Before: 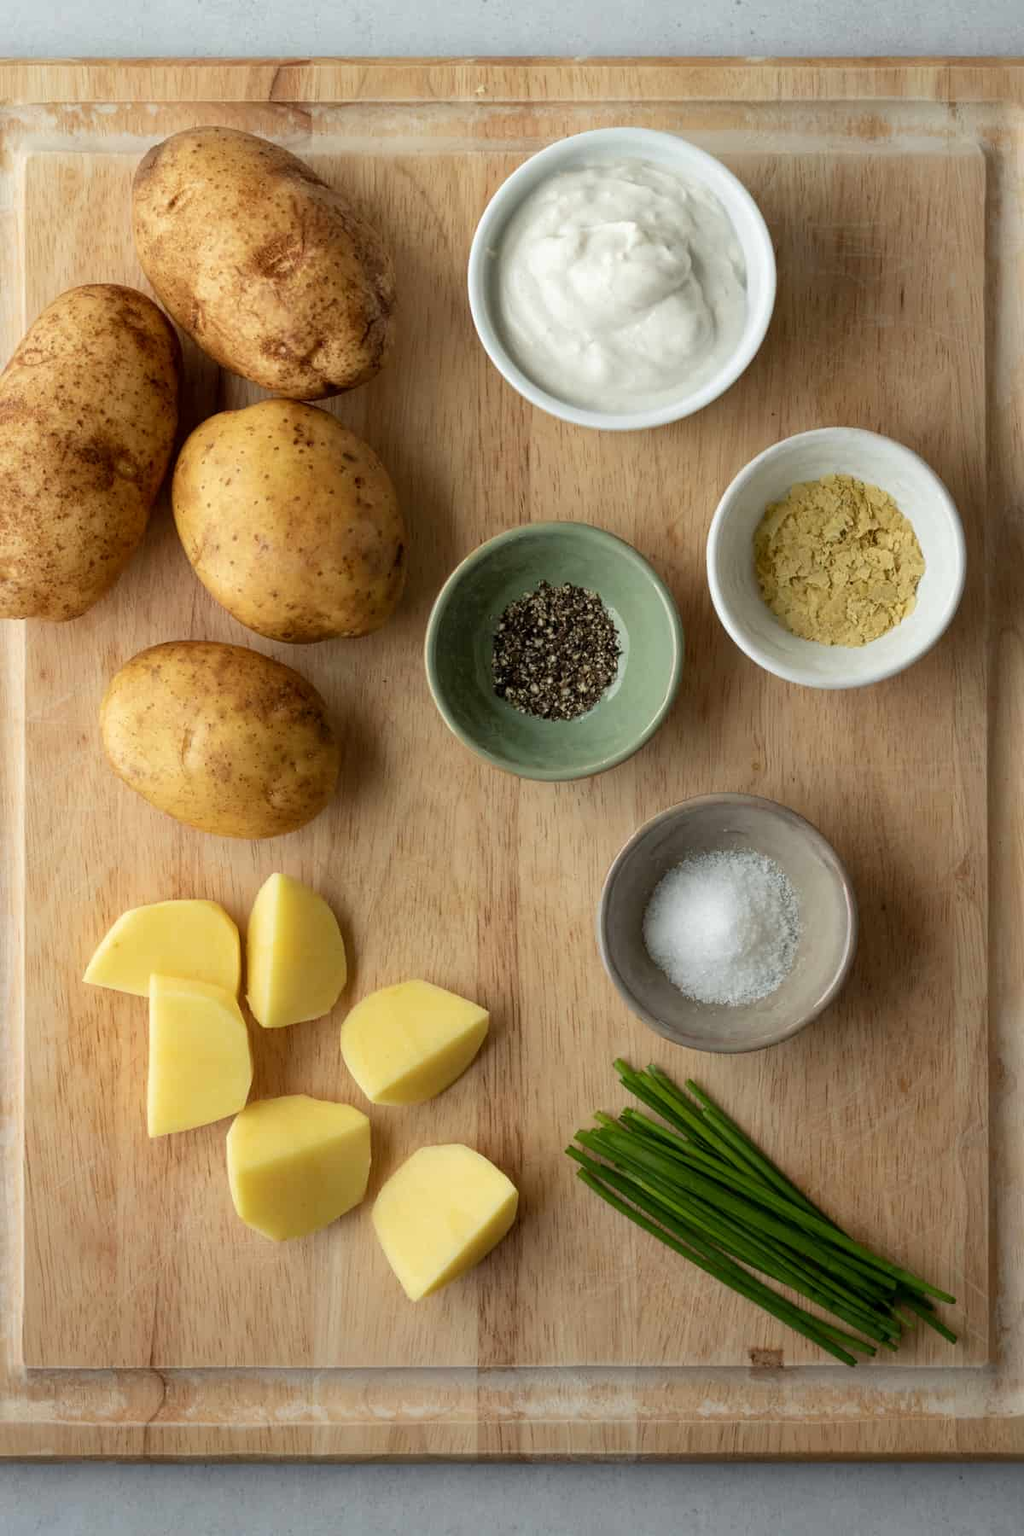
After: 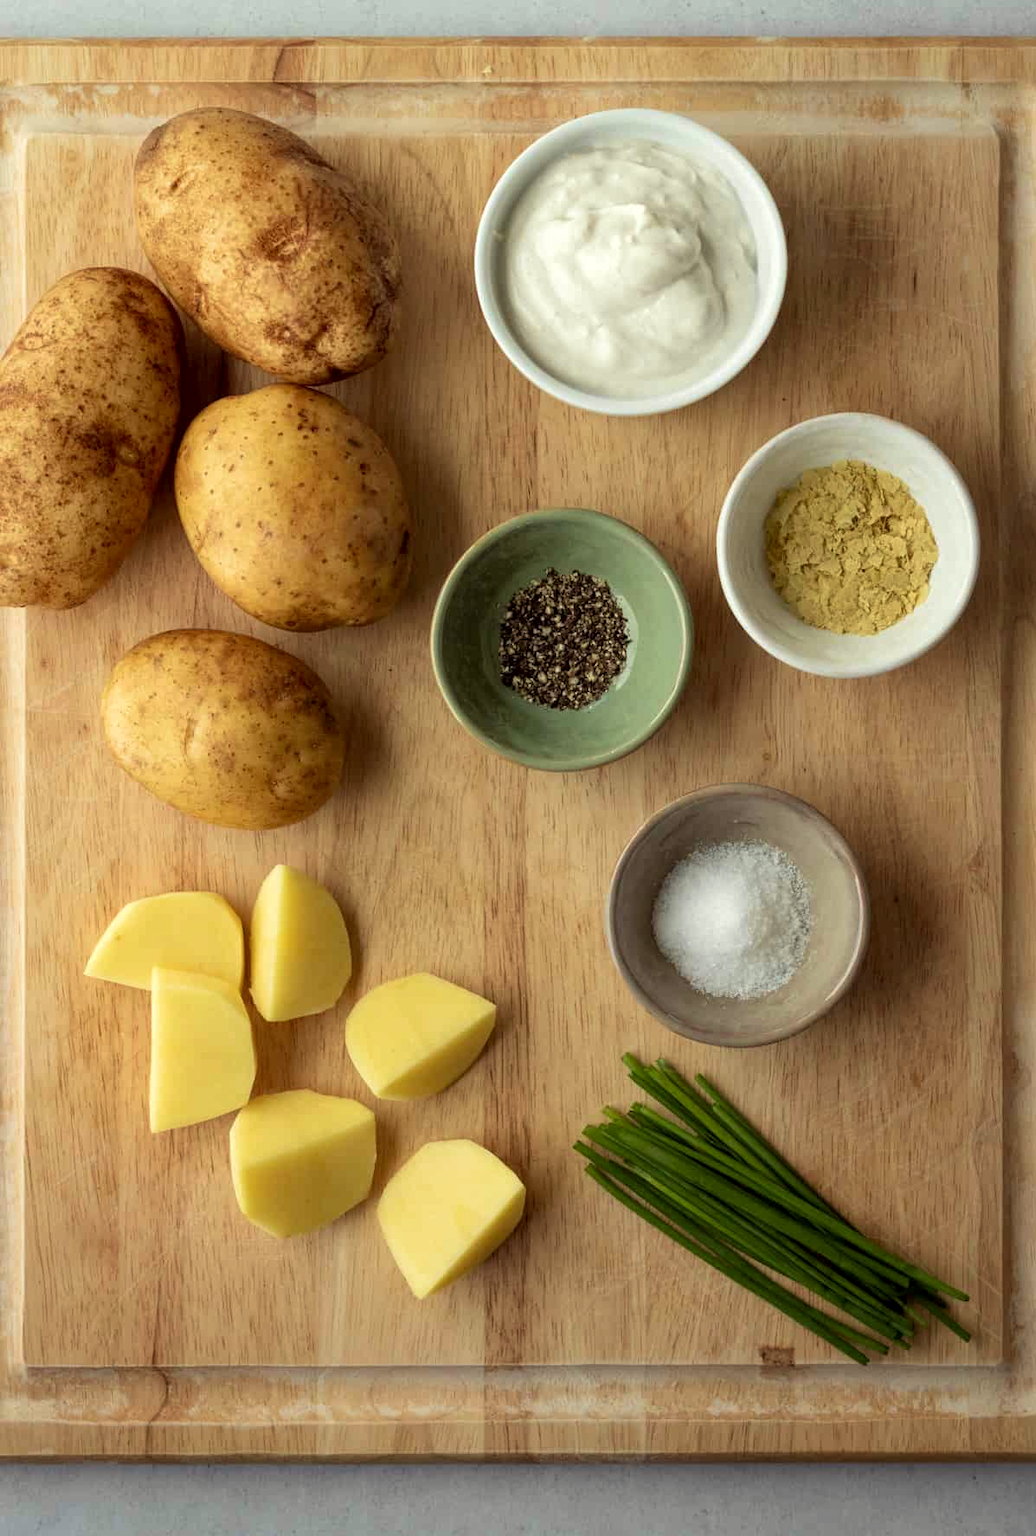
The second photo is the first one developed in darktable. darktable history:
local contrast: highlights 104%, shadows 101%, detail 119%, midtone range 0.2
color correction: highlights a* -1.17, highlights b* 4.51, shadows a* 3.53
crop: top 1.382%, right 0.109%
color calibration: illuminant same as pipeline (D50), adaptation XYZ, x 0.346, y 0.358, temperature 5004.7 K
velvia: on, module defaults
